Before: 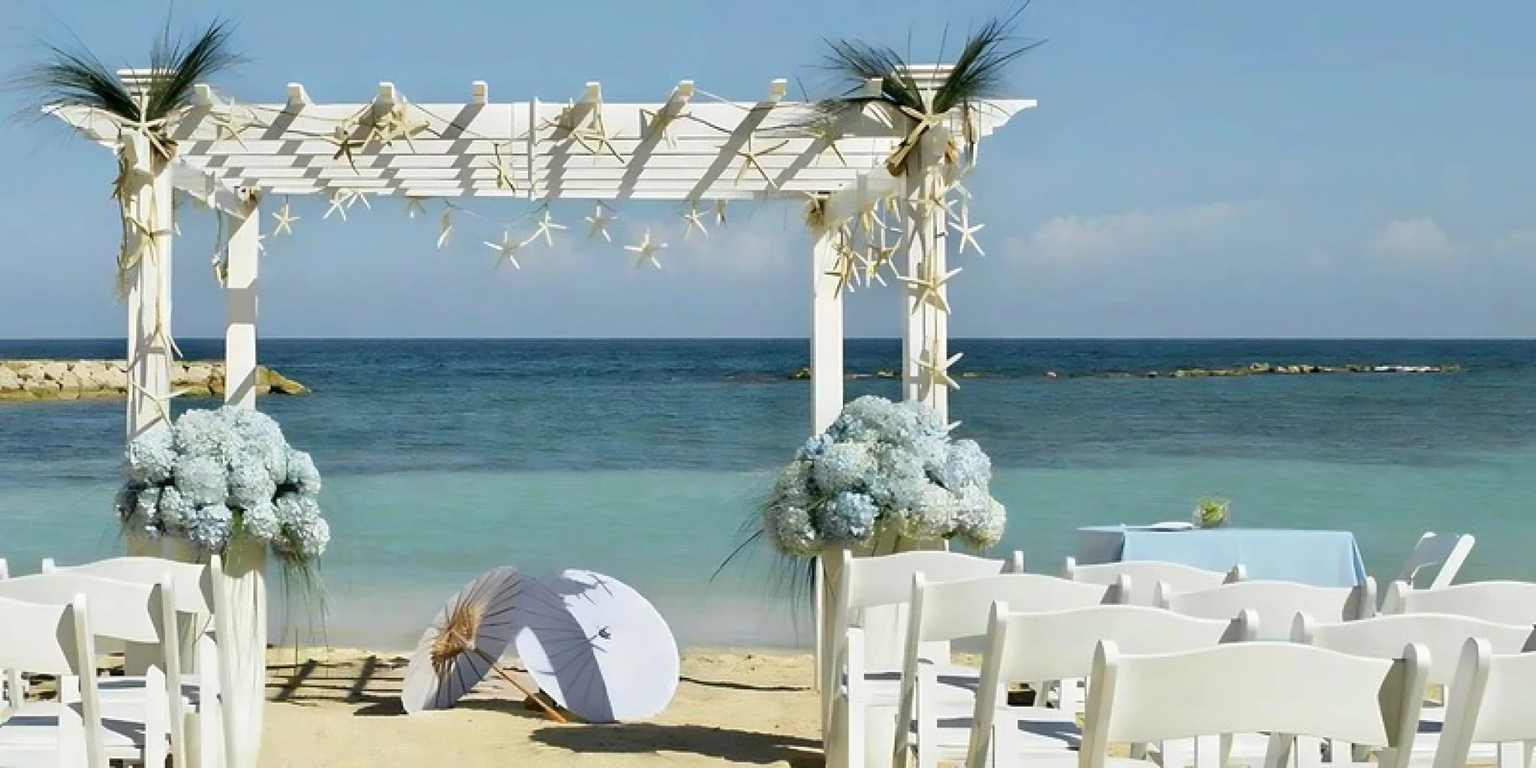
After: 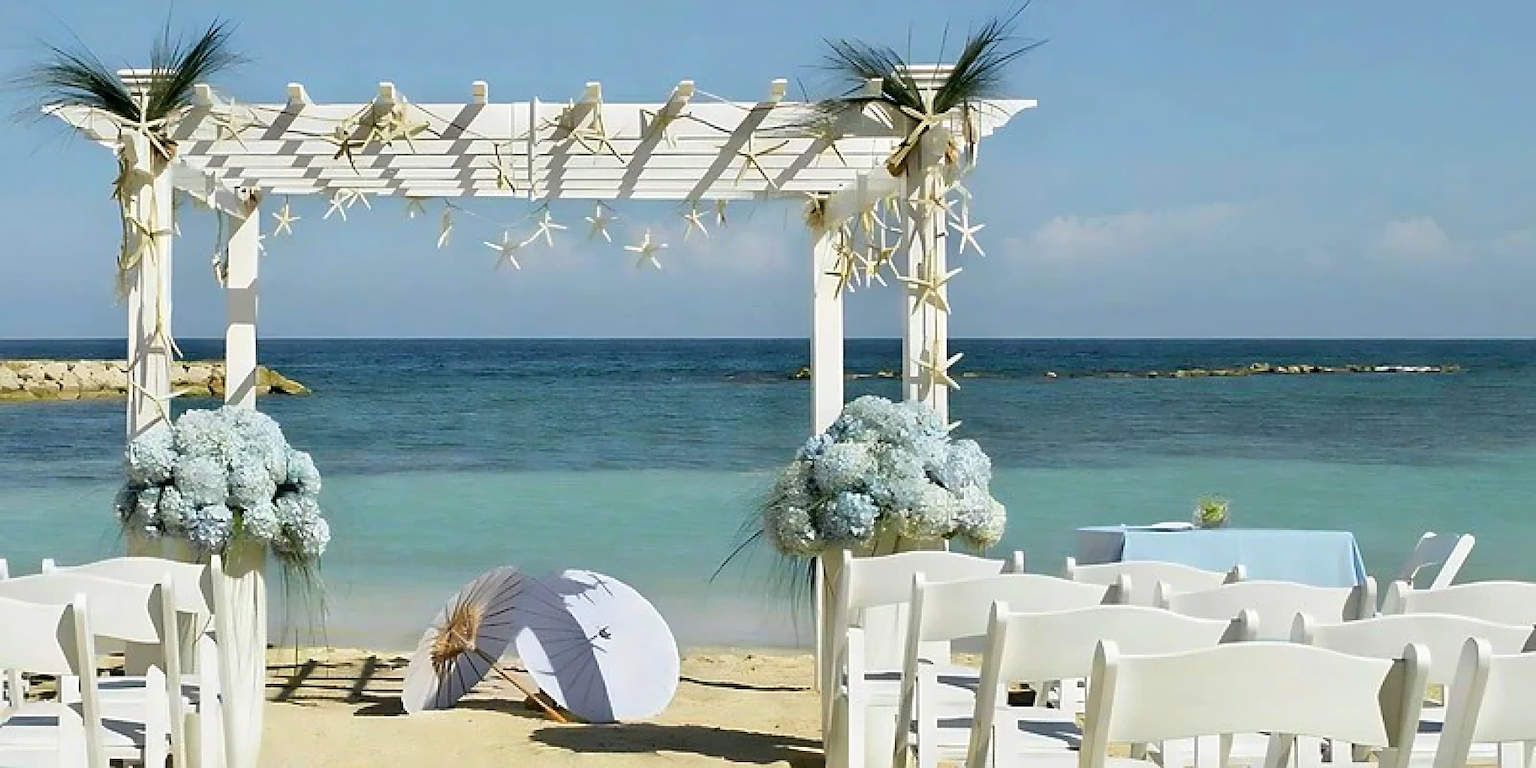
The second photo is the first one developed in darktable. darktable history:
velvia: strength 6.61%
shadows and highlights: shadows 31.37, highlights 0.51, soften with gaussian
sharpen: on, module defaults
